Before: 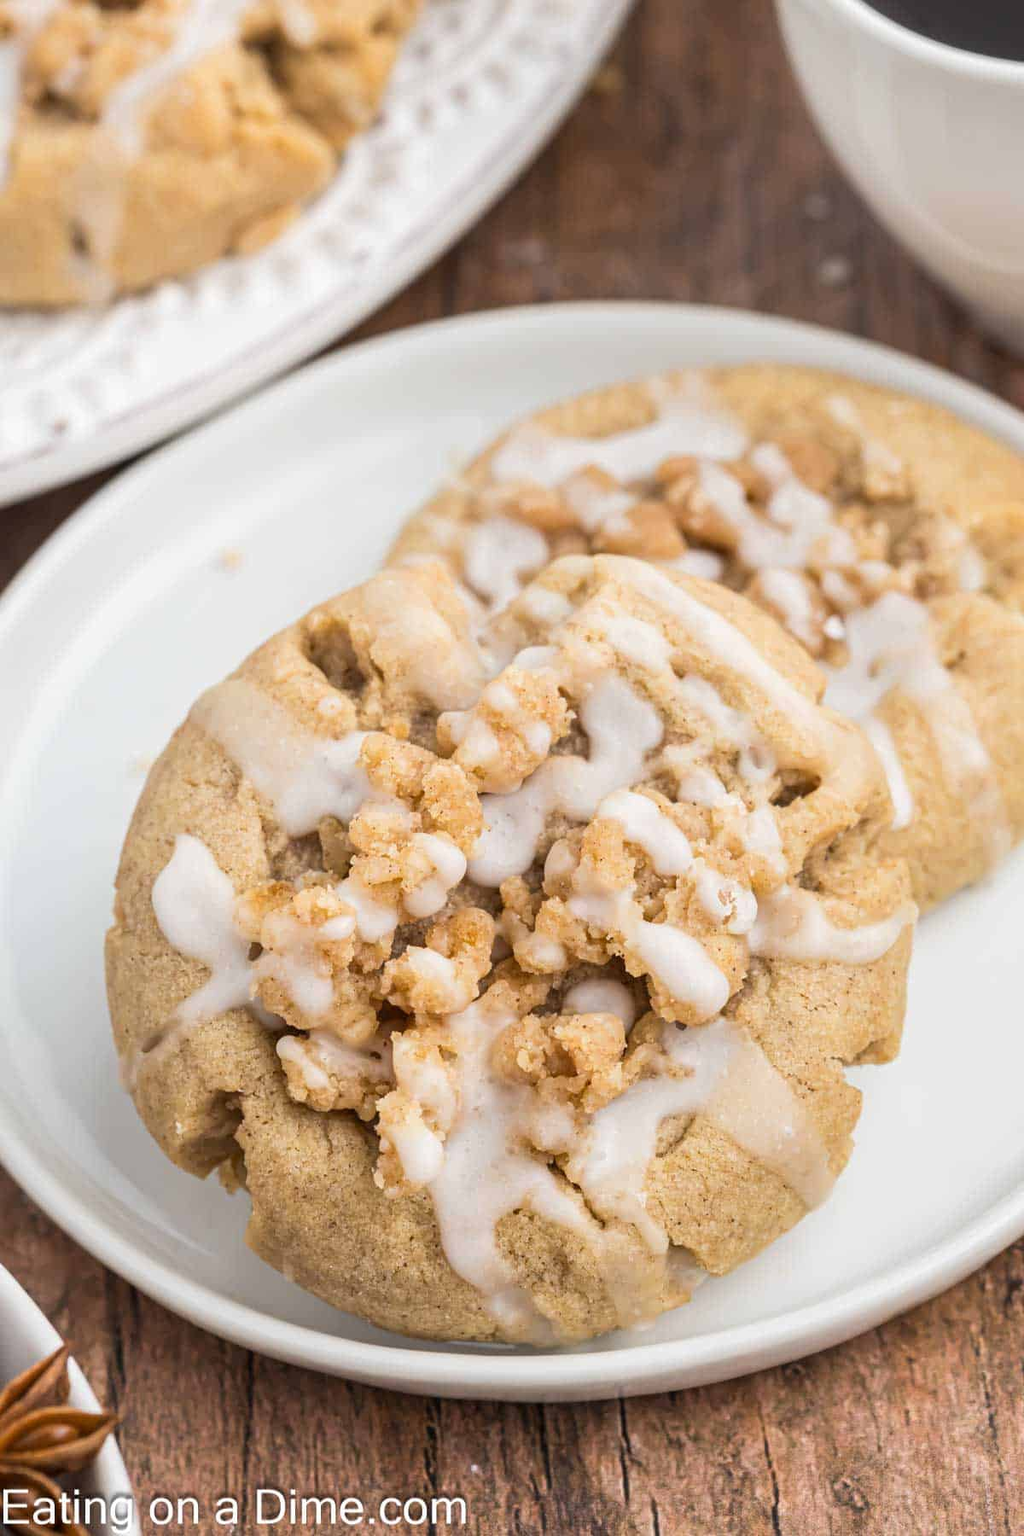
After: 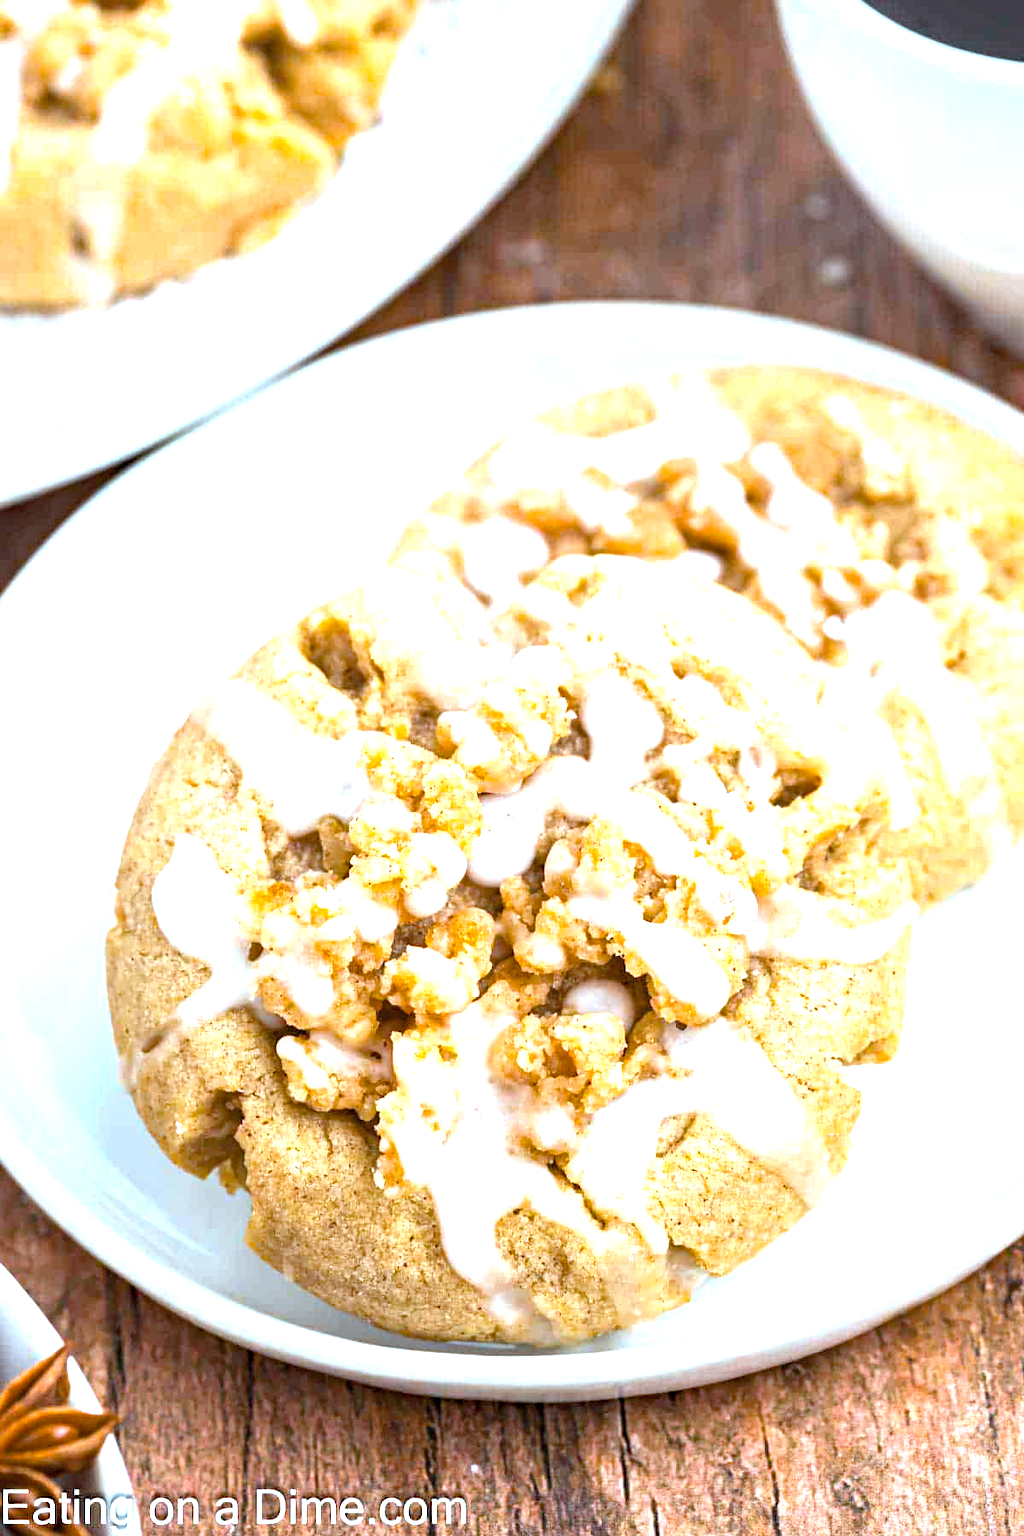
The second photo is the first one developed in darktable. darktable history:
exposure: exposure 0.637 EV, compensate highlight preservation false
color balance rgb: perceptual saturation grading › global saturation 17.598%, perceptual brilliance grading › global brilliance 30.141%, saturation formula JzAzBz (2021)
color correction: highlights a* -10.5, highlights b* -19.77
haze removal: strength 0.286, distance 0.25, adaptive false
